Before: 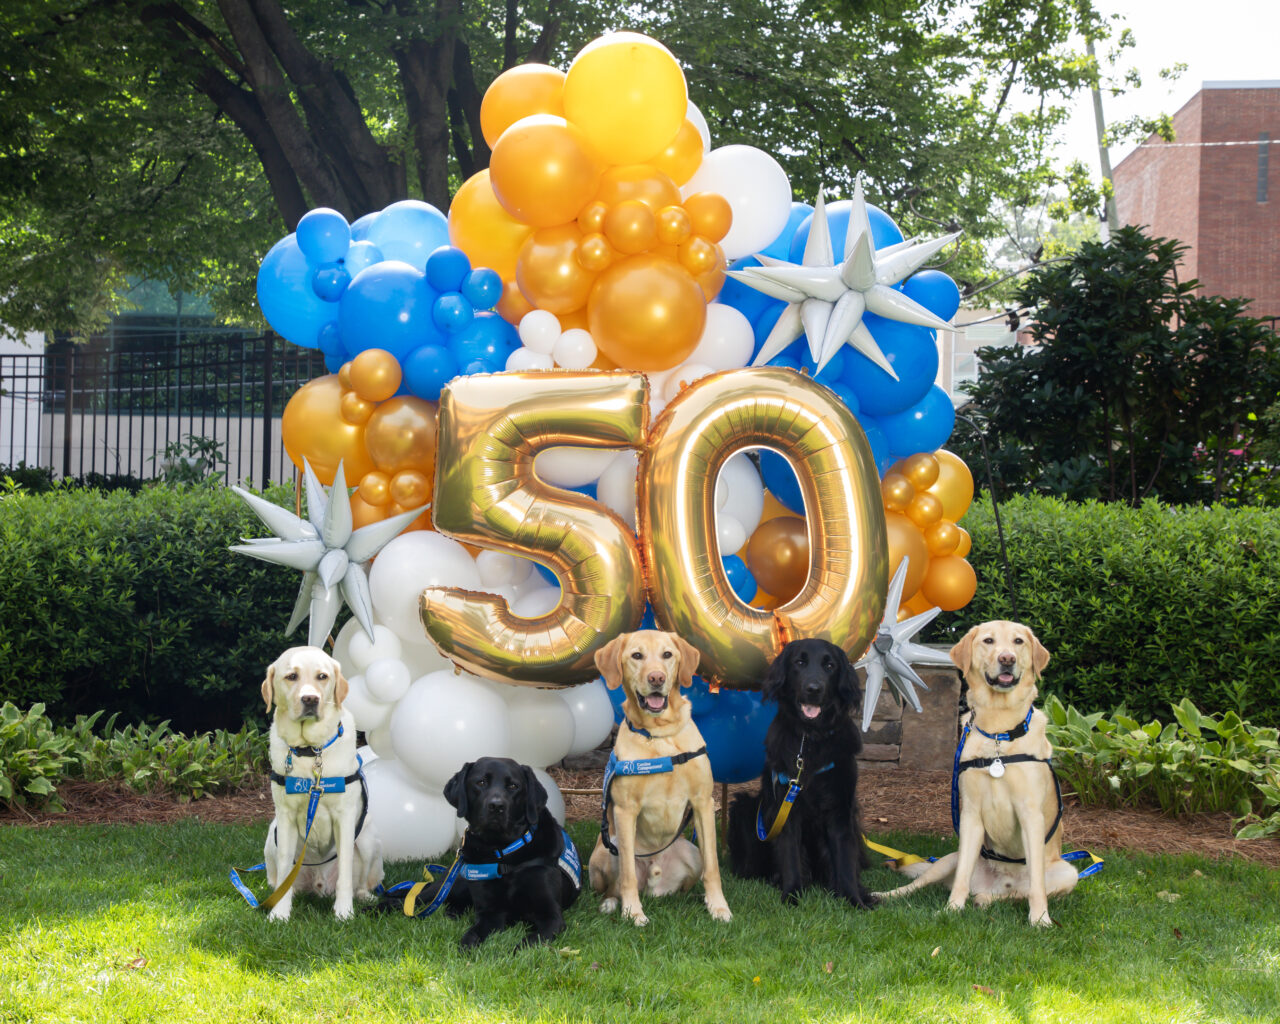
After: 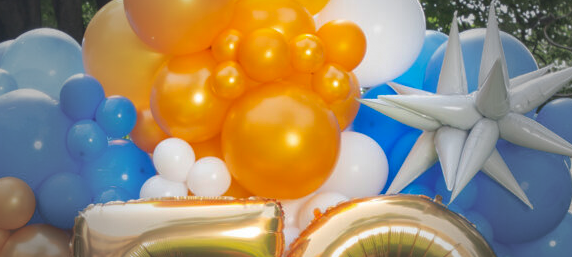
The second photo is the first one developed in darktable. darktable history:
crop: left 28.64%, top 16.832%, right 26.637%, bottom 58.055%
vignetting: fall-off start 40%, fall-off radius 40%
shadows and highlights: on, module defaults
